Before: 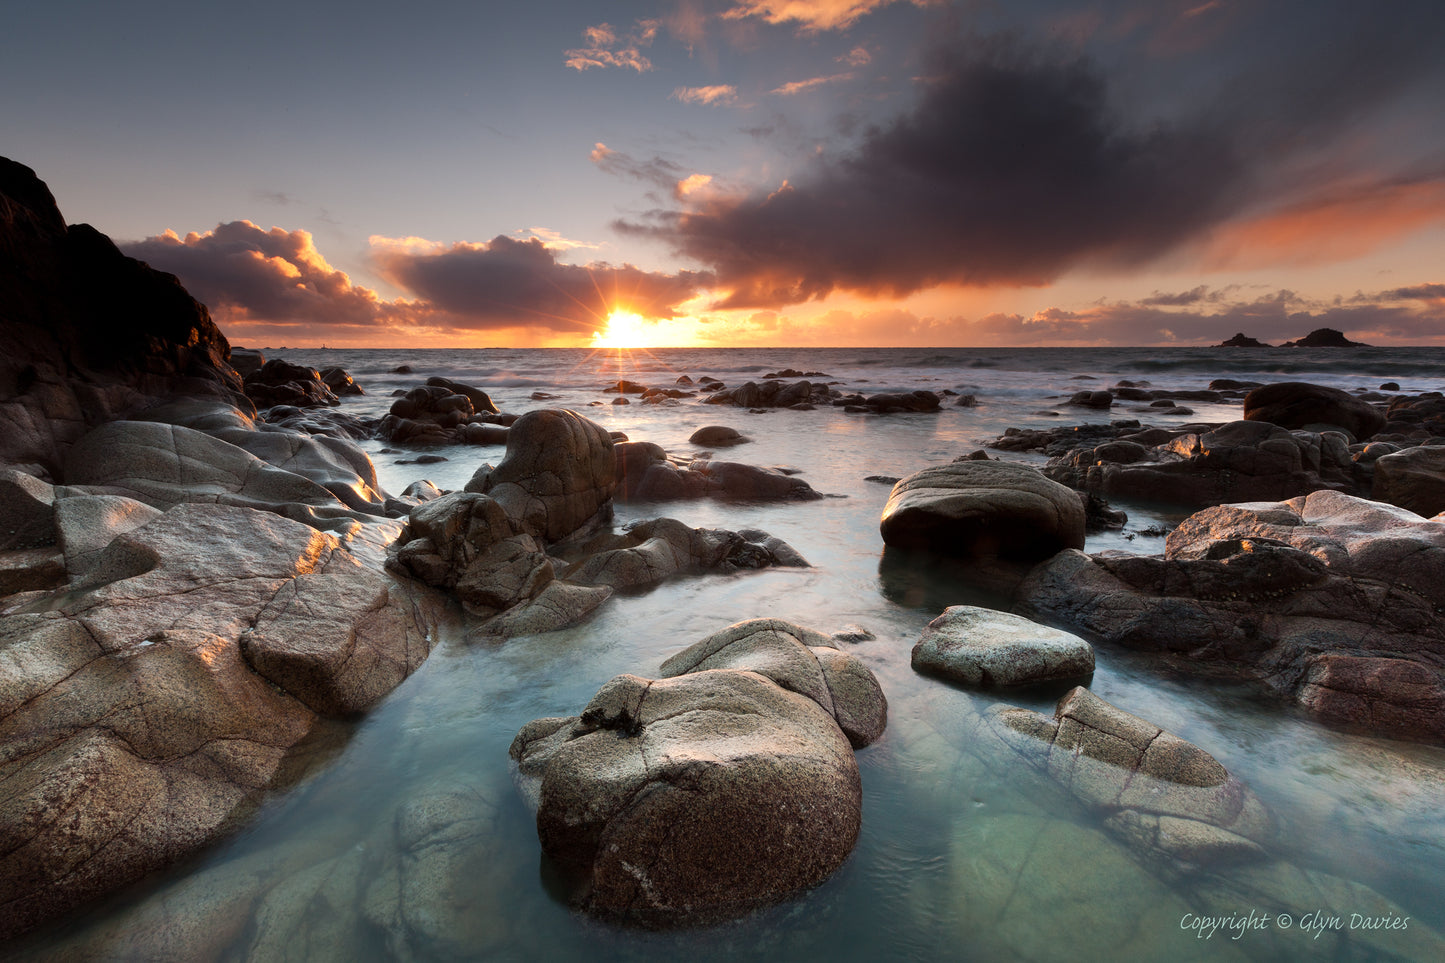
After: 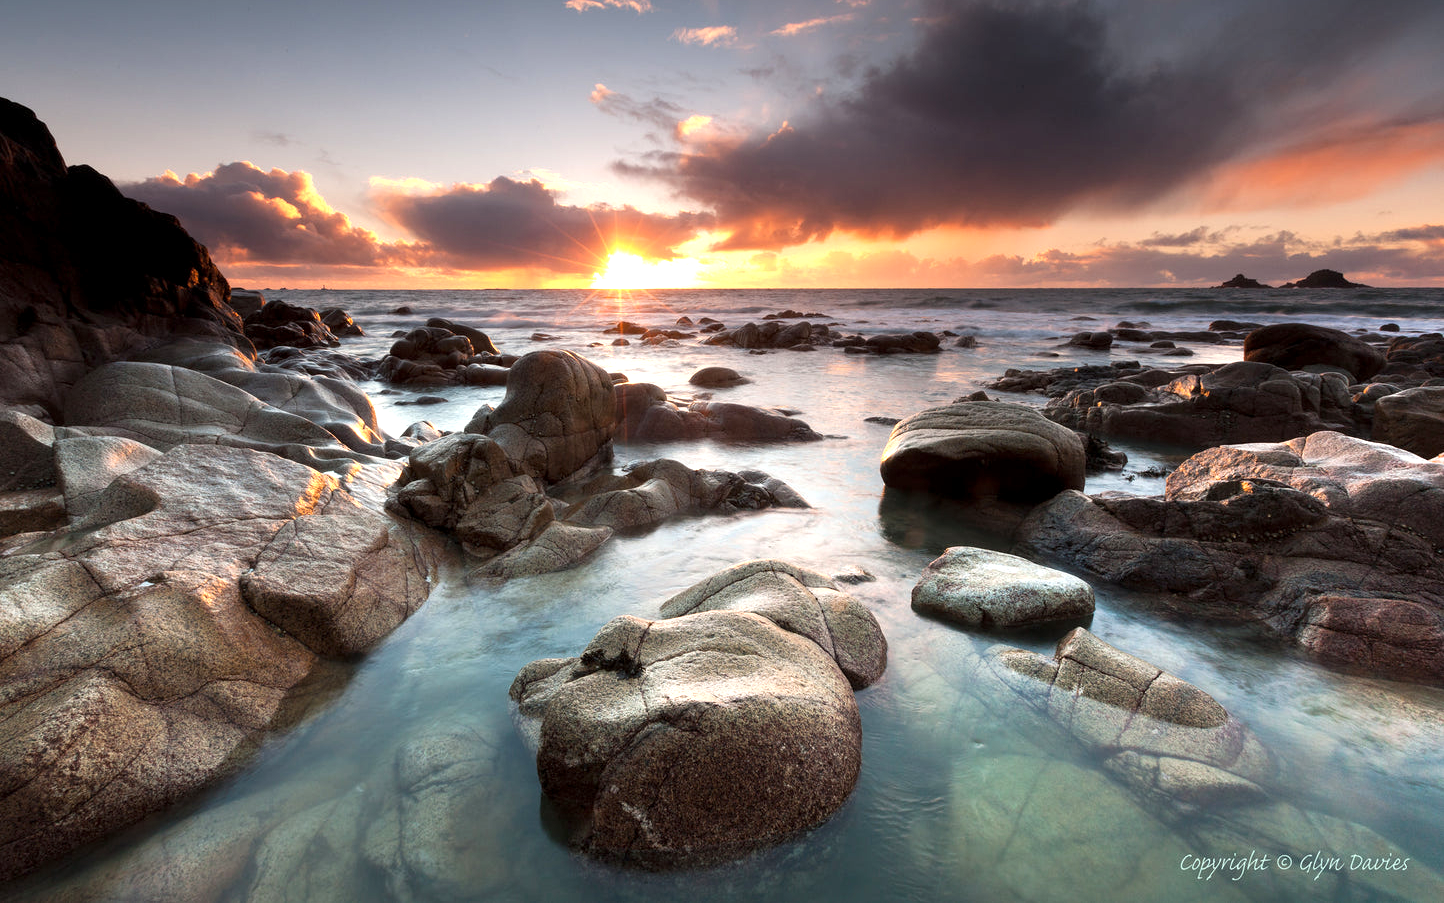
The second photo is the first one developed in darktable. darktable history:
crop and rotate: top 6.132%
exposure: exposure 0.654 EV, compensate highlight preservation false
local contrast: highlights 101%, shadows 97%, detail 119%, midtone range 0.2
